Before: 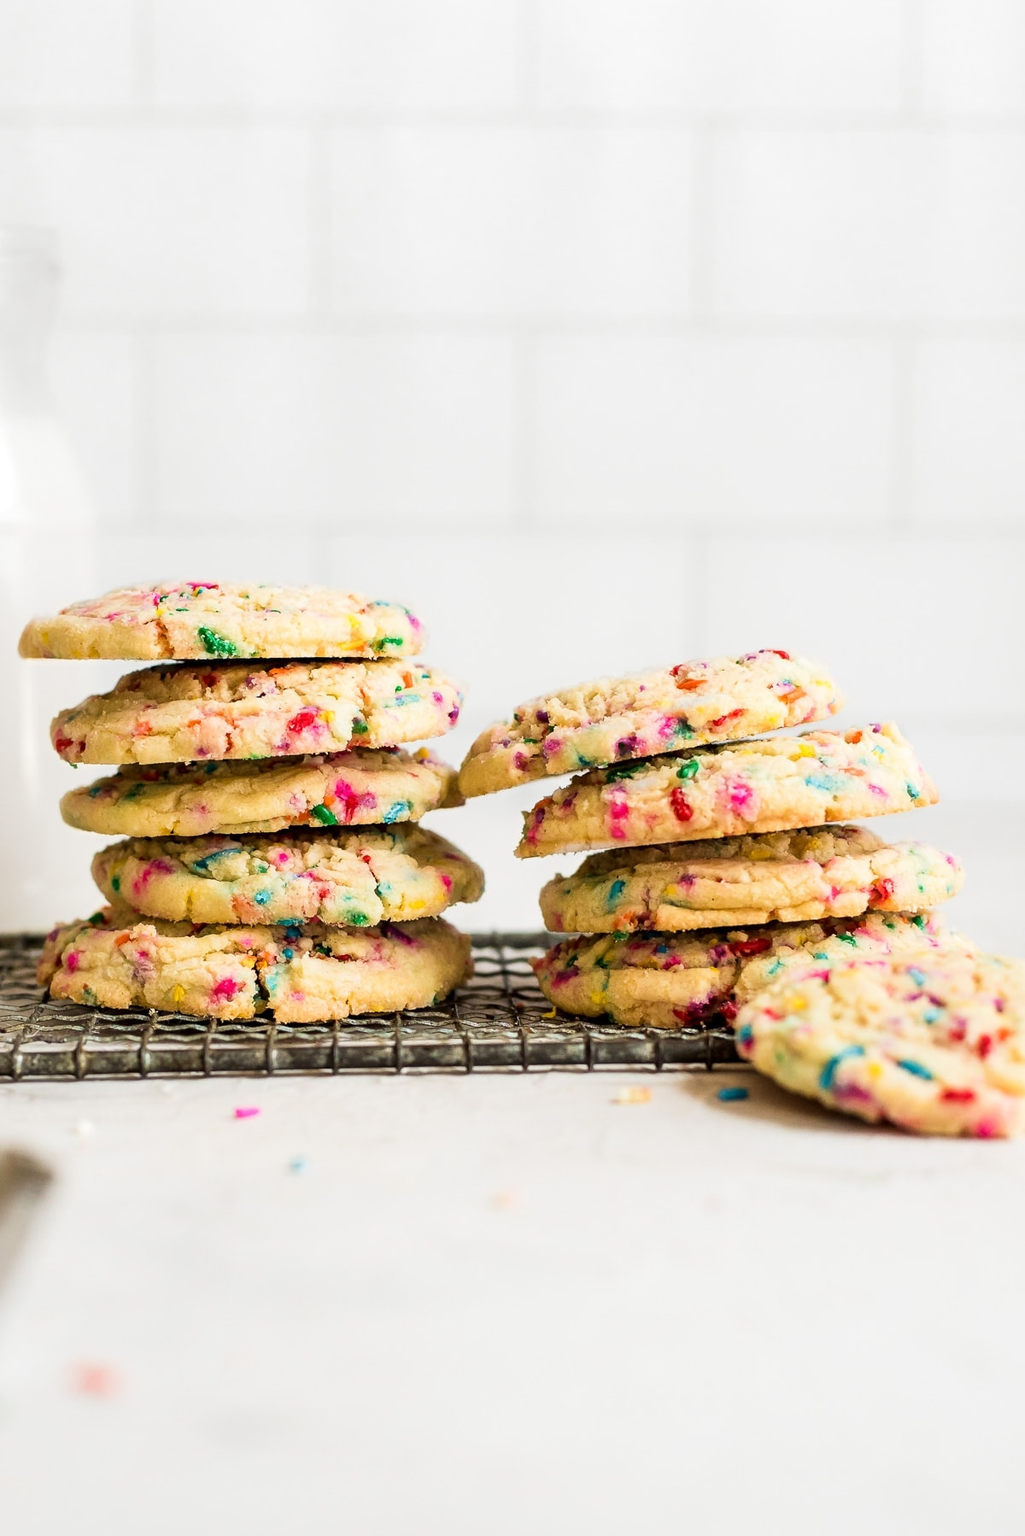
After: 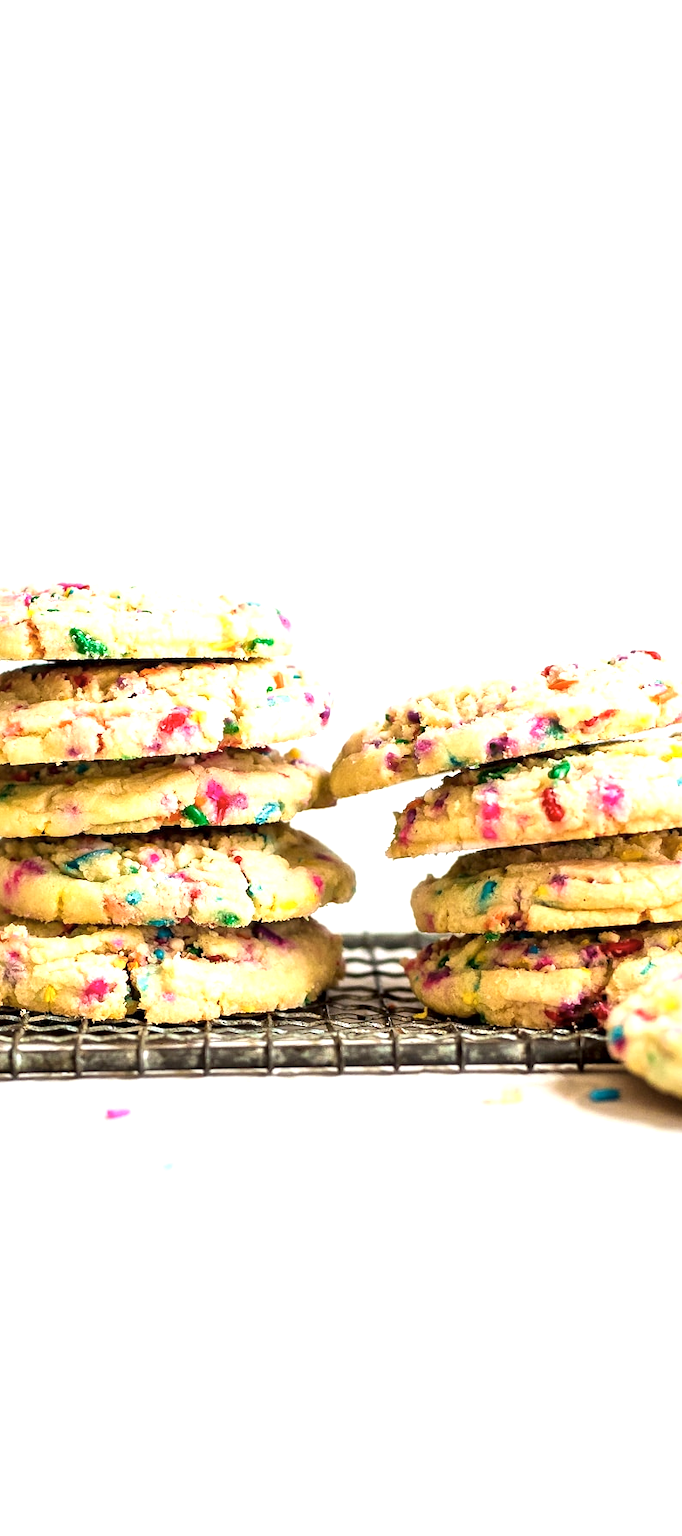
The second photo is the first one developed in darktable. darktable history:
local contrast: mode bilateral grid, contrast 30, coarseness 25, midtone range 0.2
exposure: black level correction 0, exposure 0.7 EV, compensate exposure bias true, compensate highlight preservation false
crop and rotate: left 12.648%, right 20.685%
color zones: curves: ch1 [(0.077, 0.436) (0.25, 0.5) (0.75, 0.5)]
